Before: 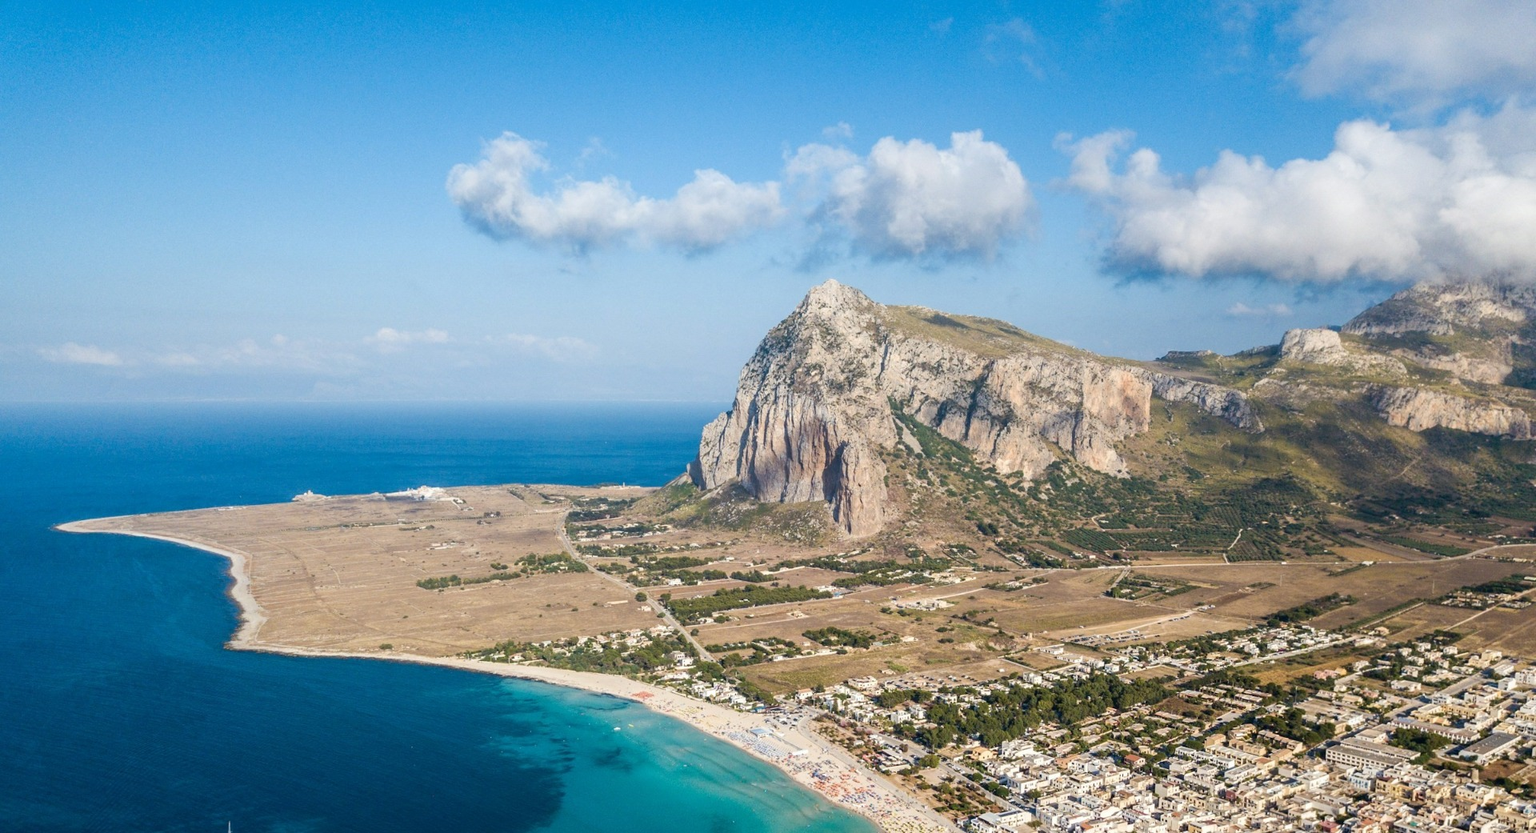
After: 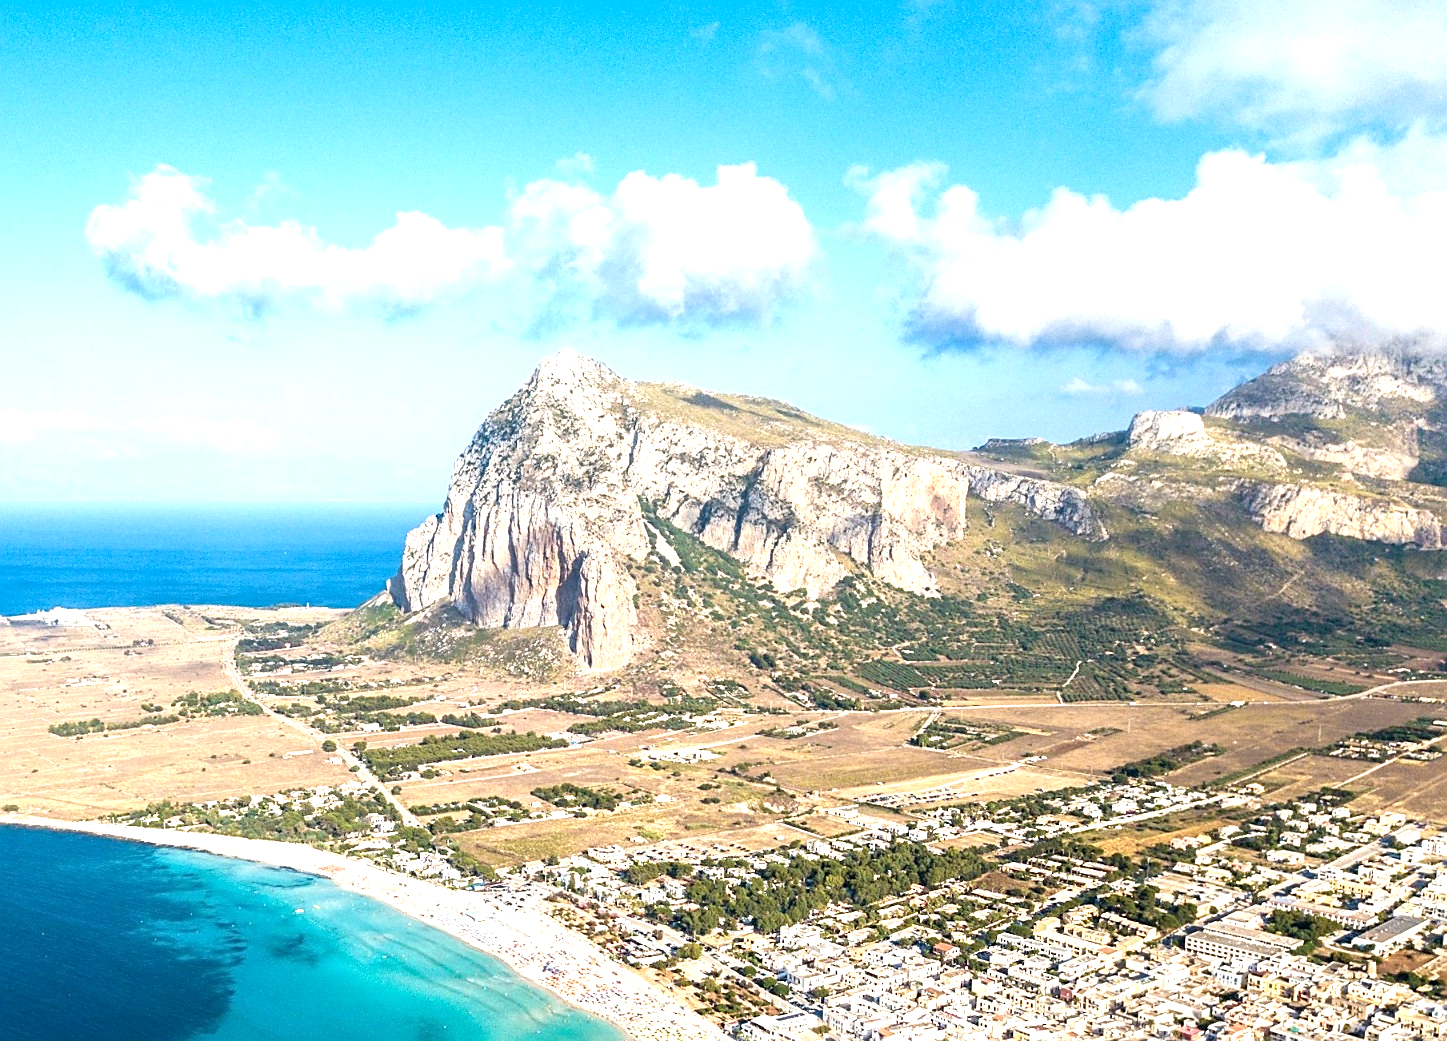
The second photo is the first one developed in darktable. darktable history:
sharpen: on, module defaults
crop and rotate: left 24.6%
exposure: black level correction 0.001, exposure 1.129 EV, compensate exposure bias true, compensate highlight preservation false
